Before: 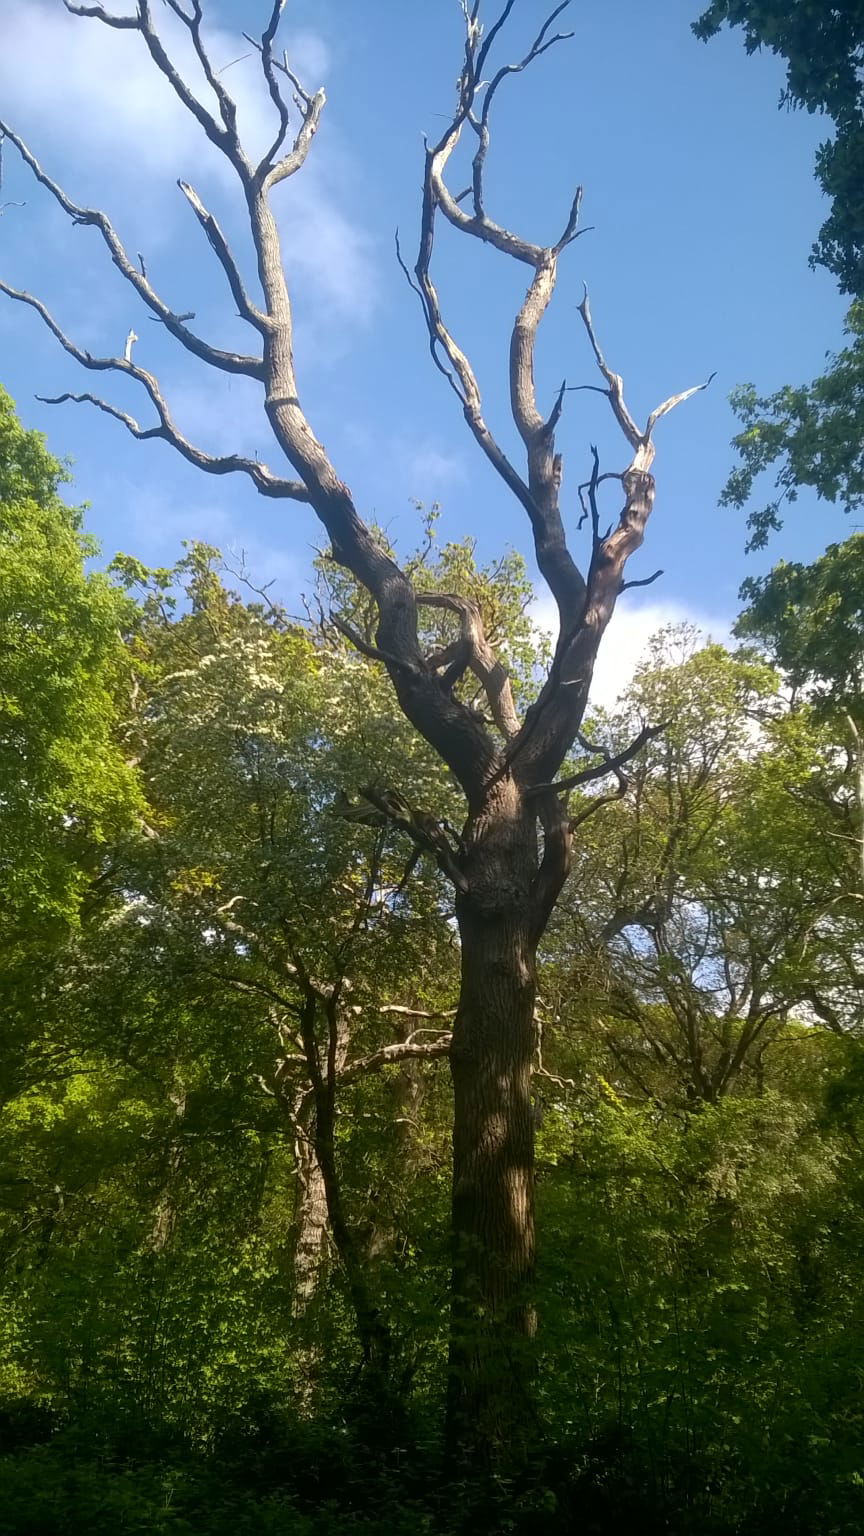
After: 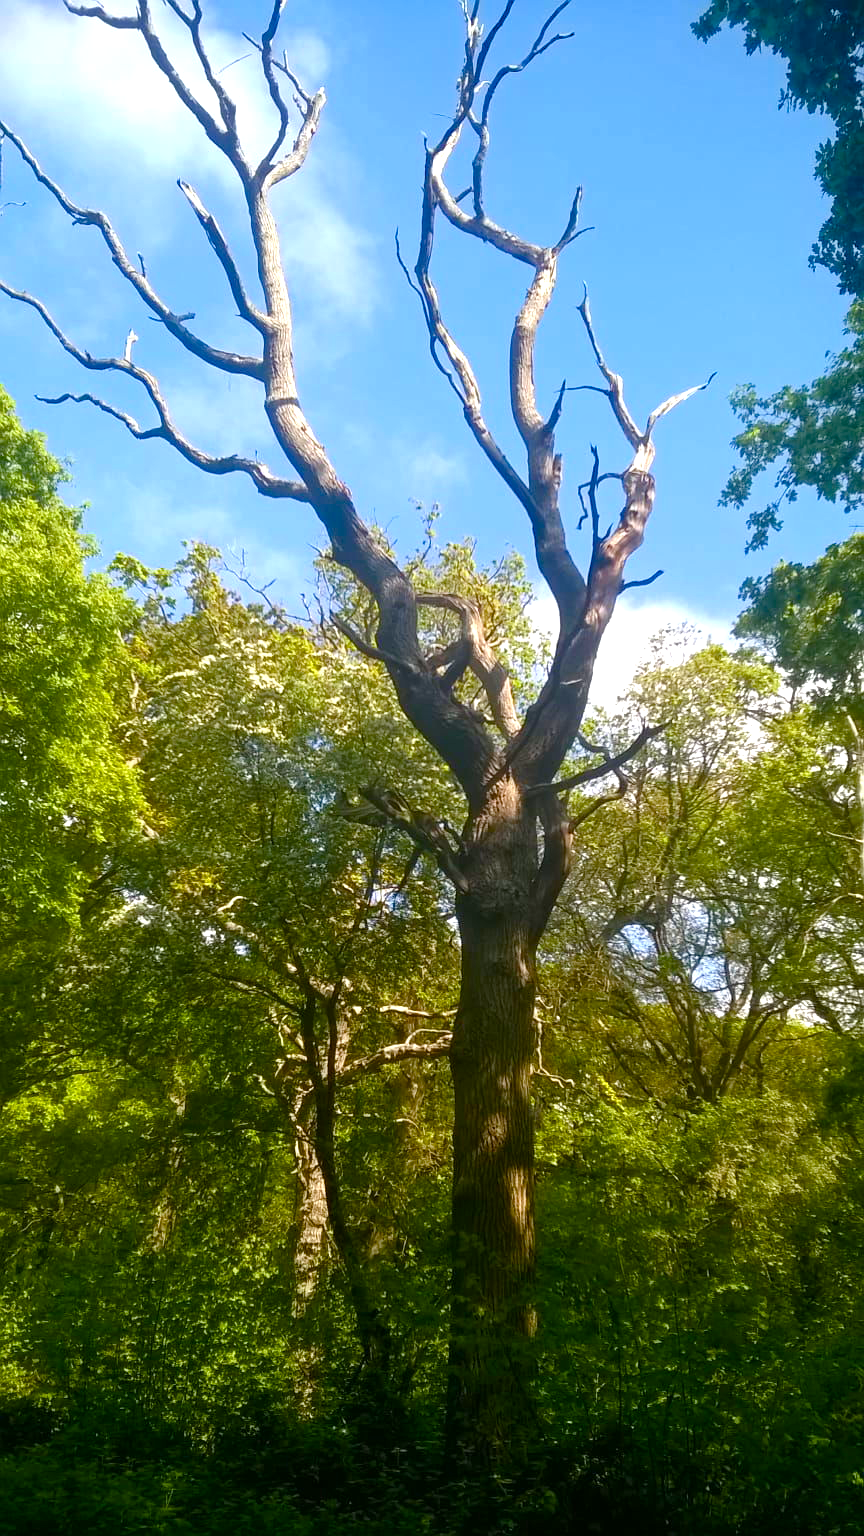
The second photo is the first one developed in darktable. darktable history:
haze removal: adaptive false
color balance rgb: perceptual saturation grading › global saturation 35%, perceptual saturation grading › highlights -30%, perceptual saturation grading › shadows 35%, perceptual brilliance grading › global brilliance 3%, perceptual brilliance grading › highlights -3%, perceptual brilliance grading › shadows 3%
exposure: black level correction 0, exposure 0.6 EV, compensate highlight preservation false
